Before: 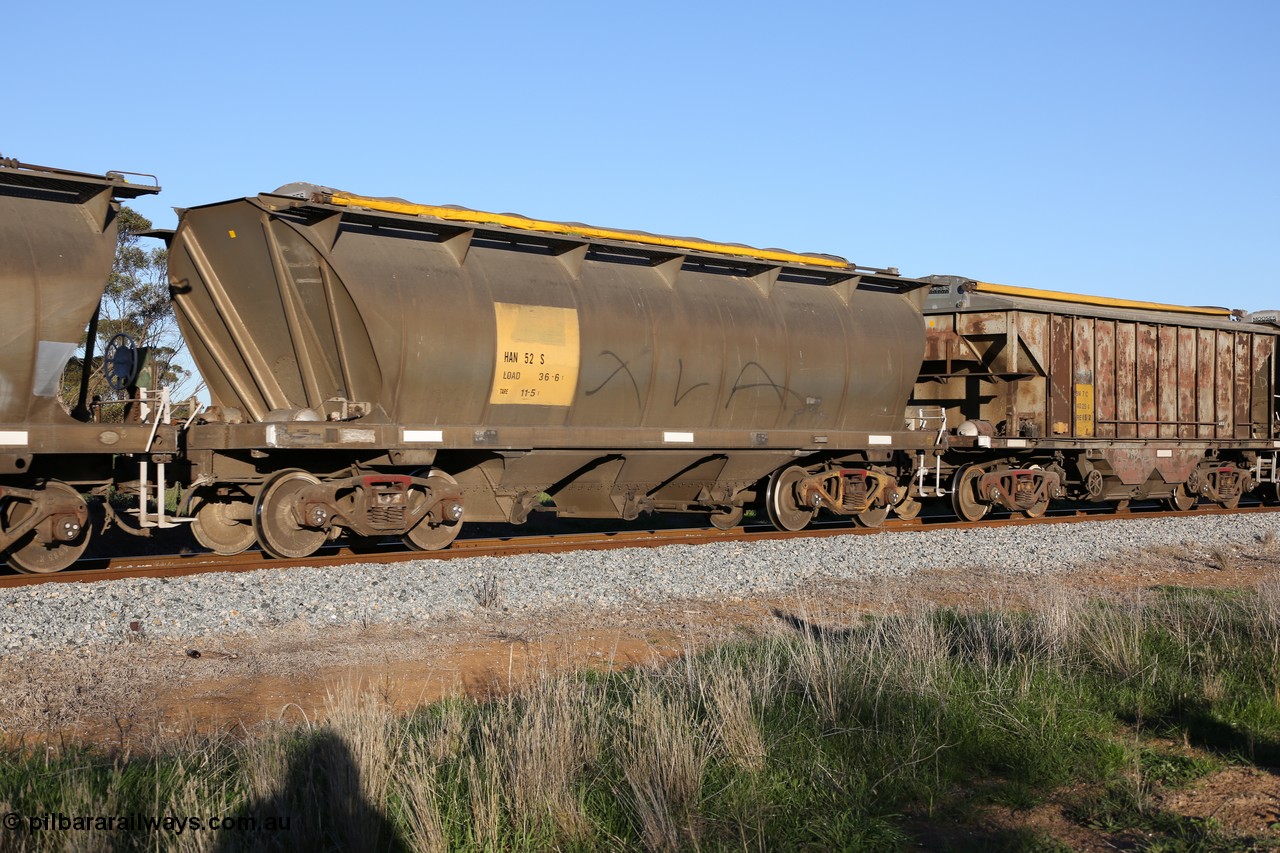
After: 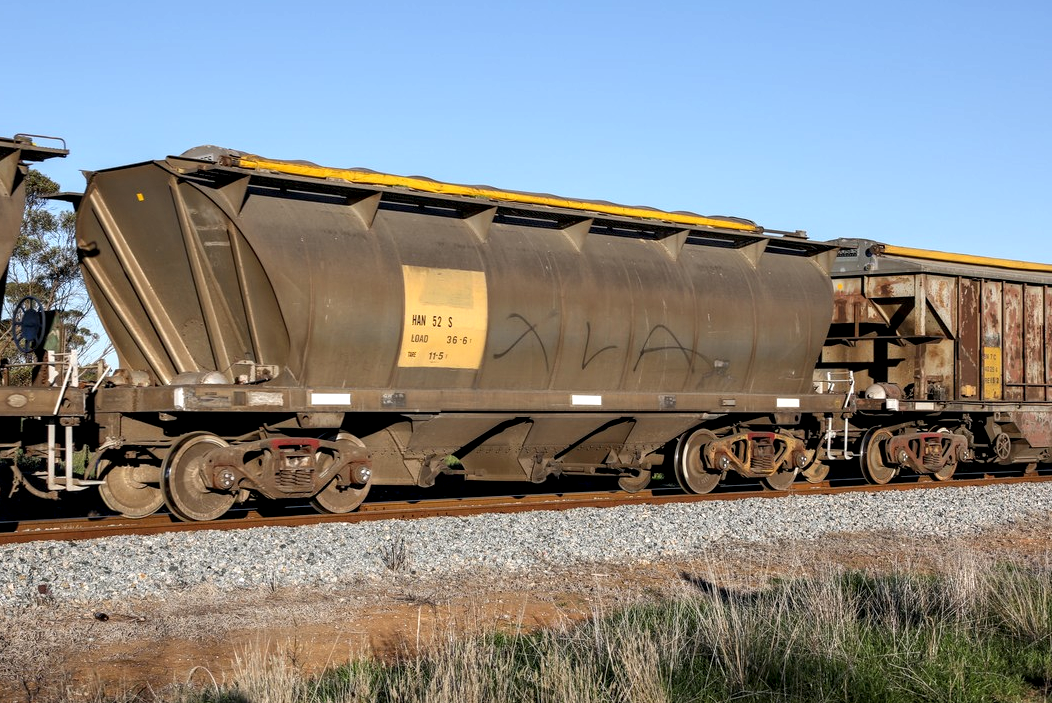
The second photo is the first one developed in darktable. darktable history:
local contrast: on, module defaults
crop and rotate: left 7.25%, top 4.419%, right 10.543%, bottom 13.146%
contrast equalizer: y [[0.6 ×6], [0.55 ×6], [0 ×6], [0 ×6], [0 ×6]], mix 0.333
